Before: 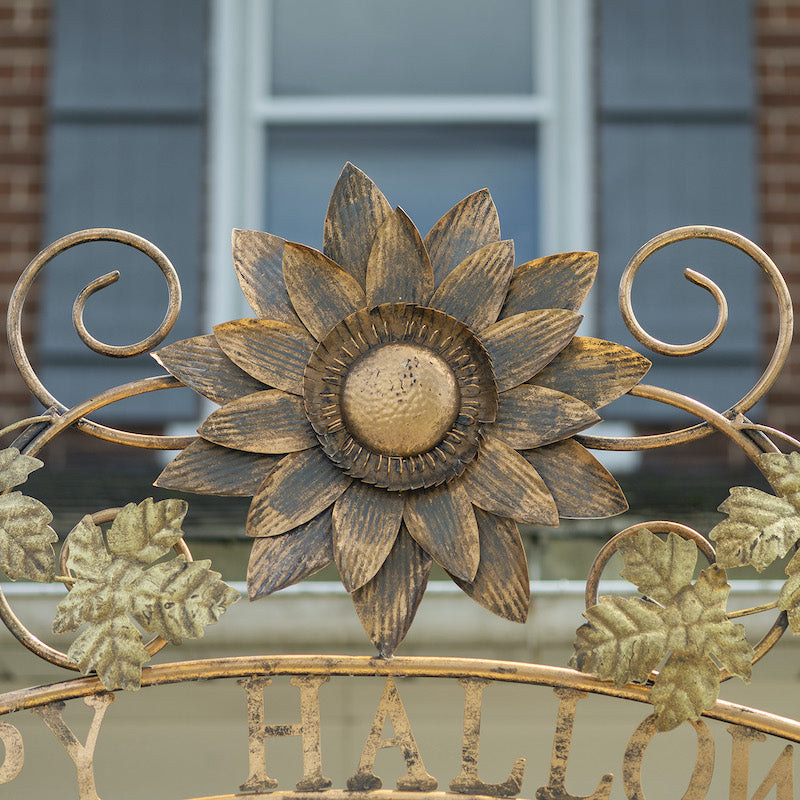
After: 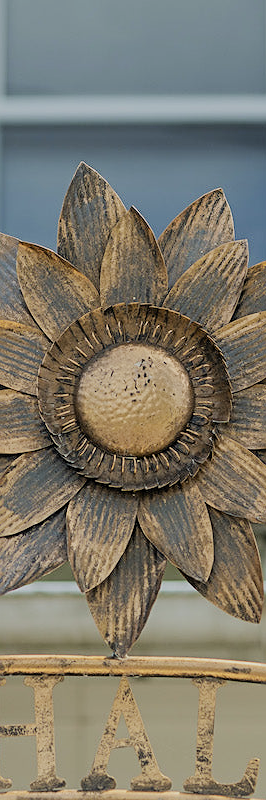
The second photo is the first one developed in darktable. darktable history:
crop: left 33.36%, right 33.36%
sharpen: on, module defaults
filmic rgb: black relative exposure -7.65 EV, white relative exposure 4.56 EV, hardness 3.61
